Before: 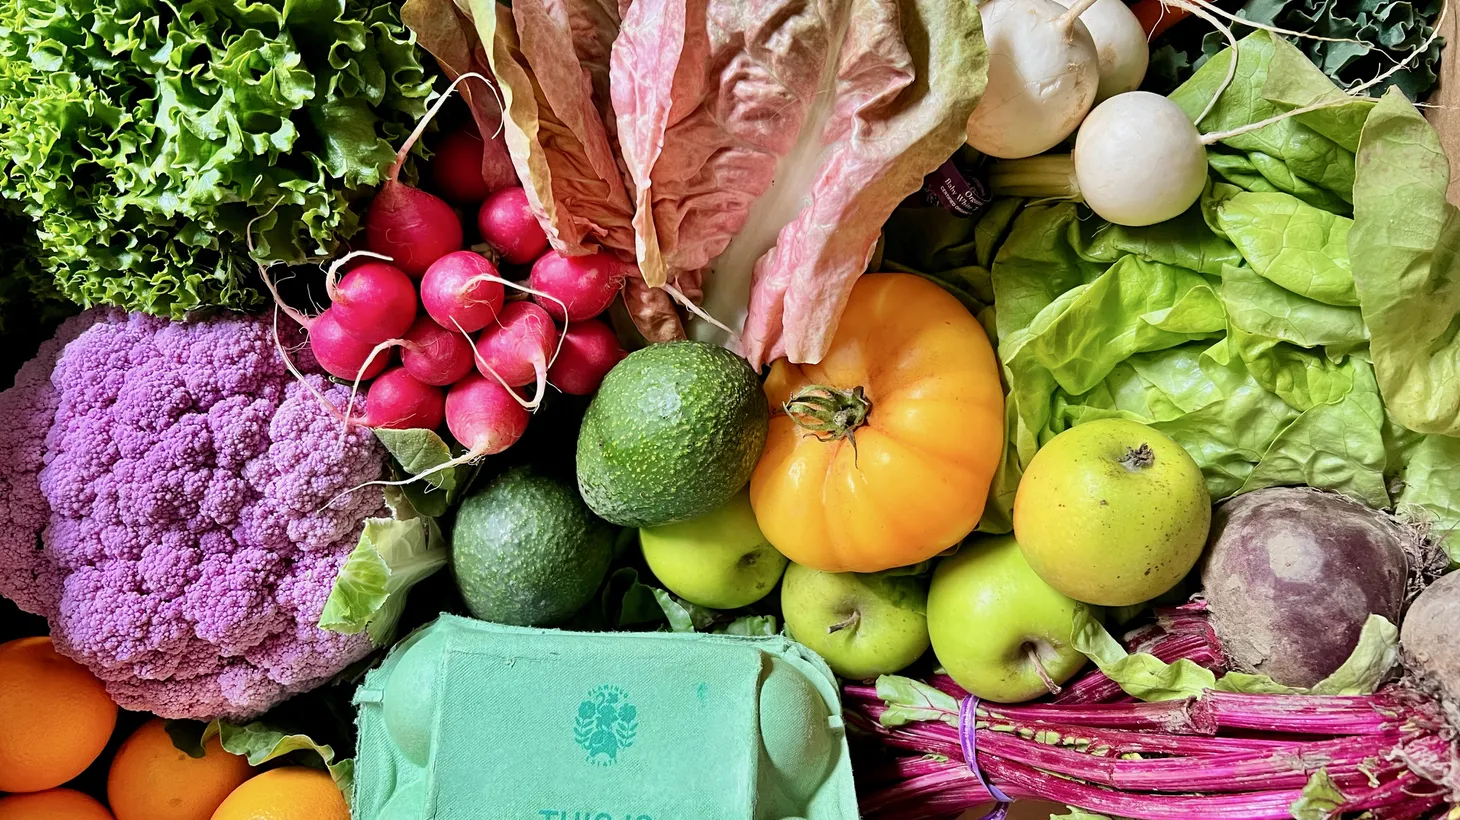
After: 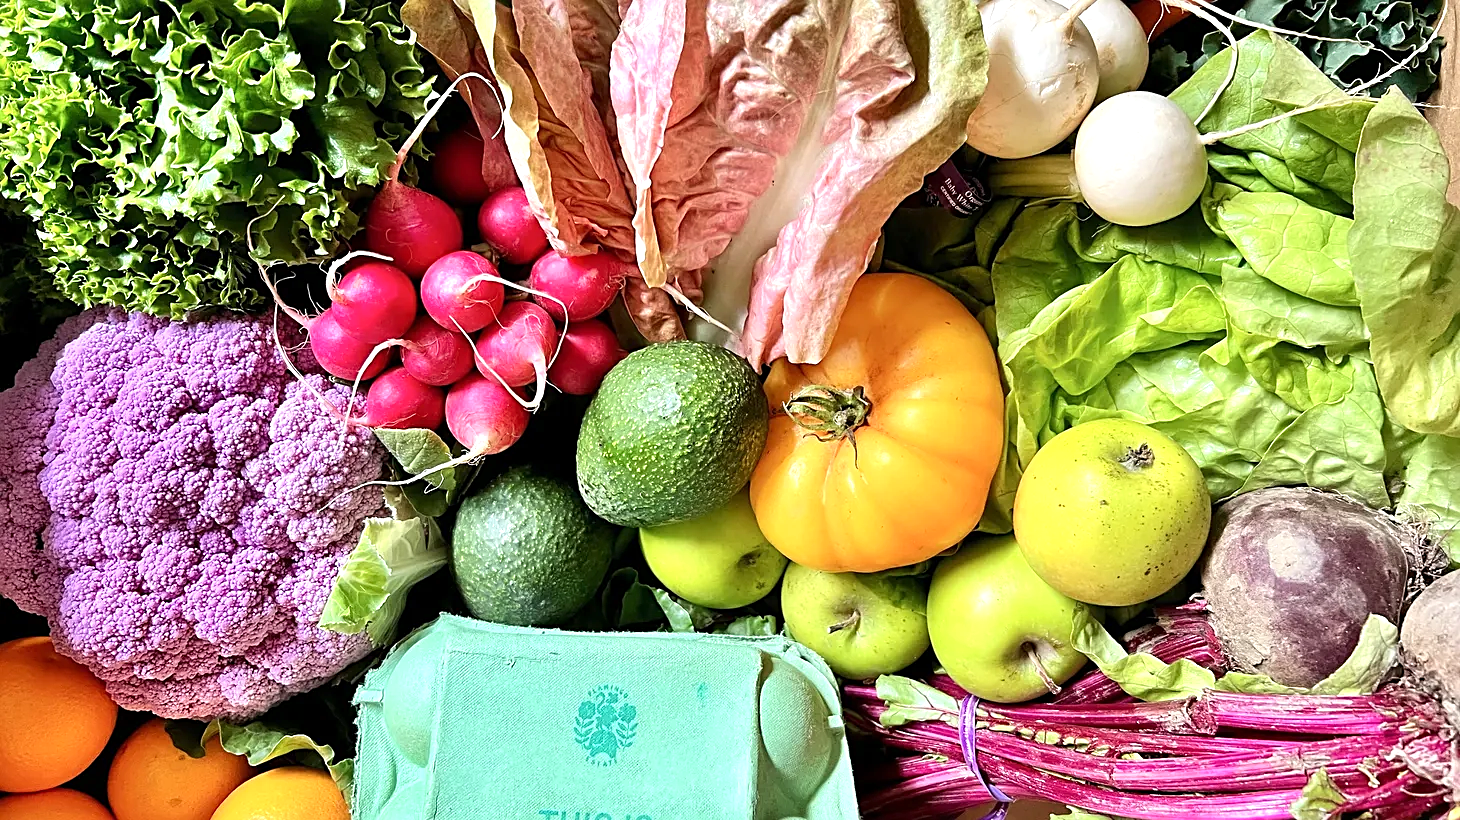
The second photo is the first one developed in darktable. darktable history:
sharpen: on, module defaults
exposure: exposure 0.55 EV, compensate highlight preservation false
